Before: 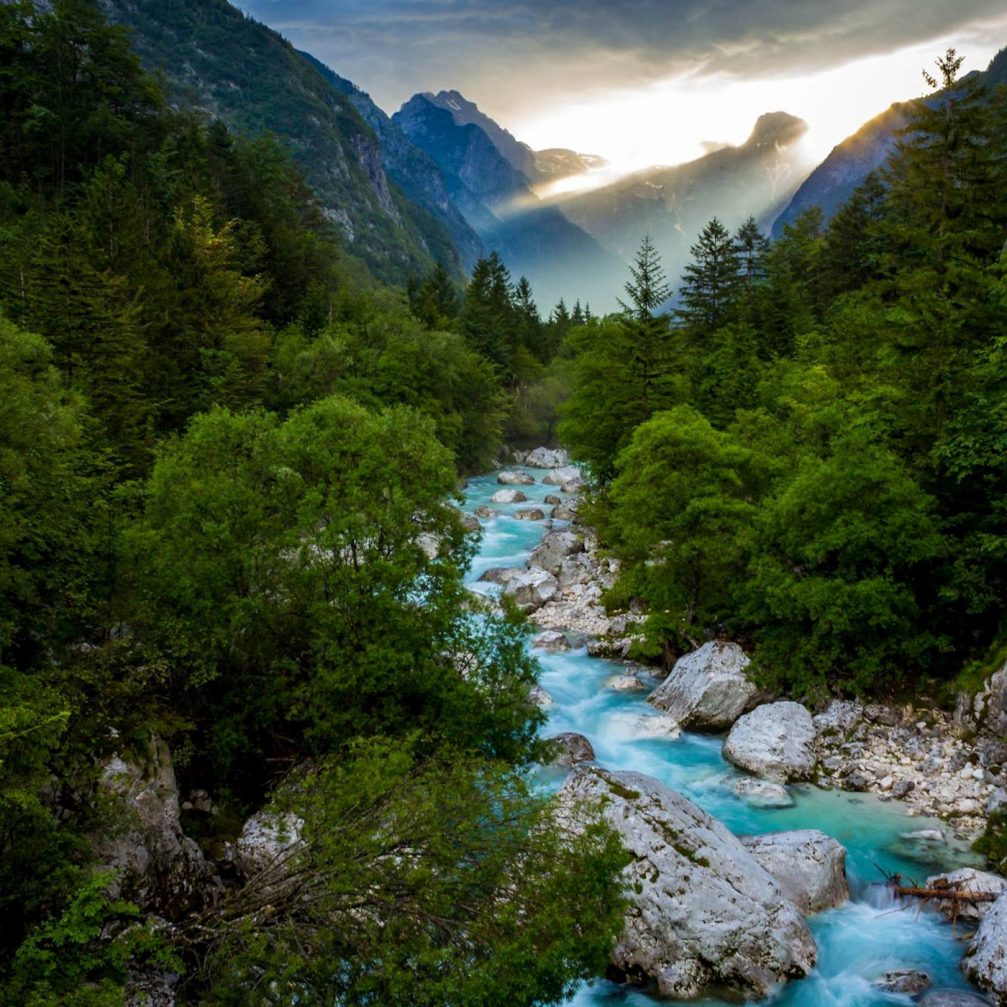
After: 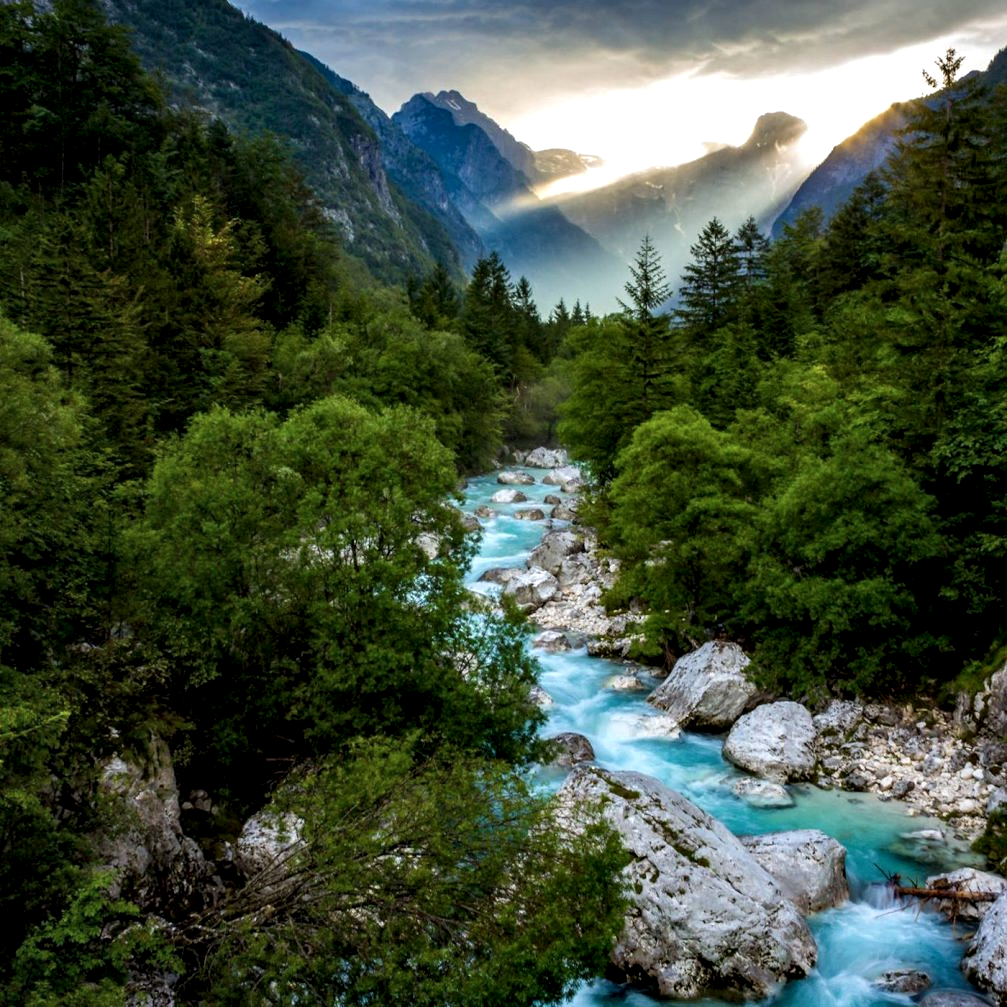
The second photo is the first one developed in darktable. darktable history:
tone equalizer: on, module defaults
local contrast: detail 135%, midtone range 0.75
